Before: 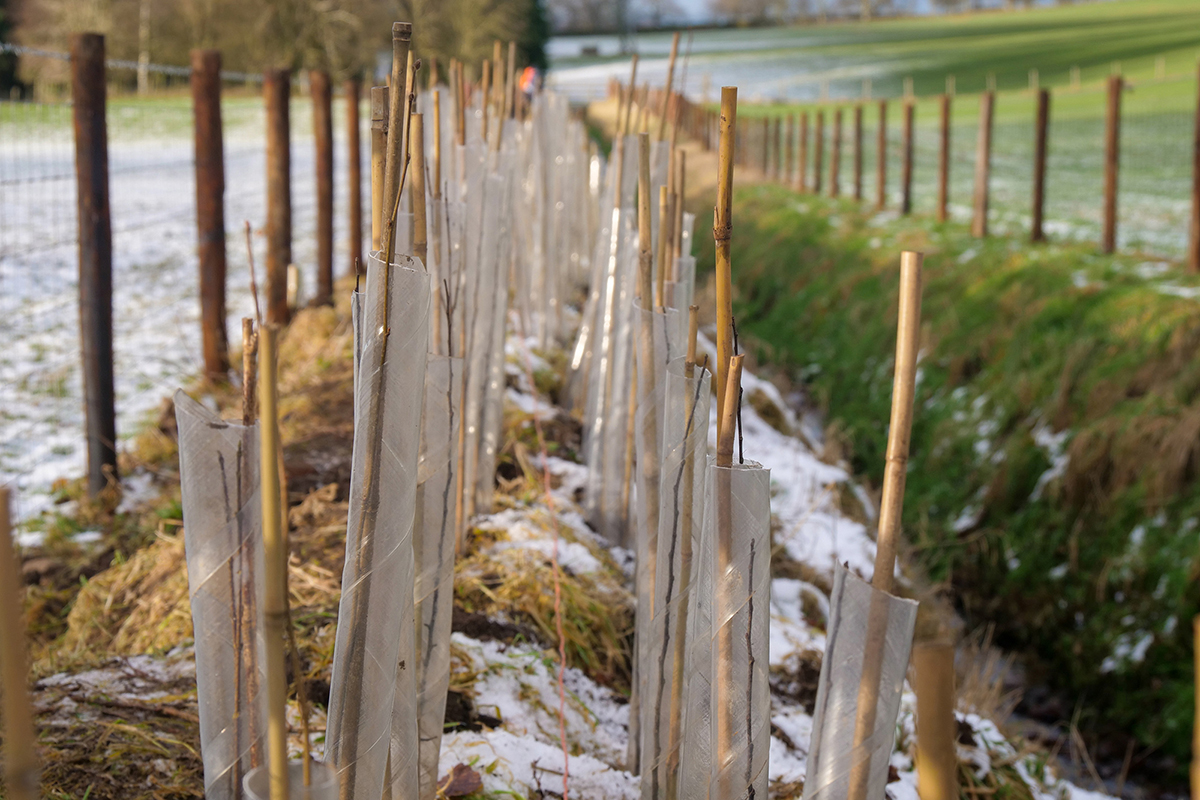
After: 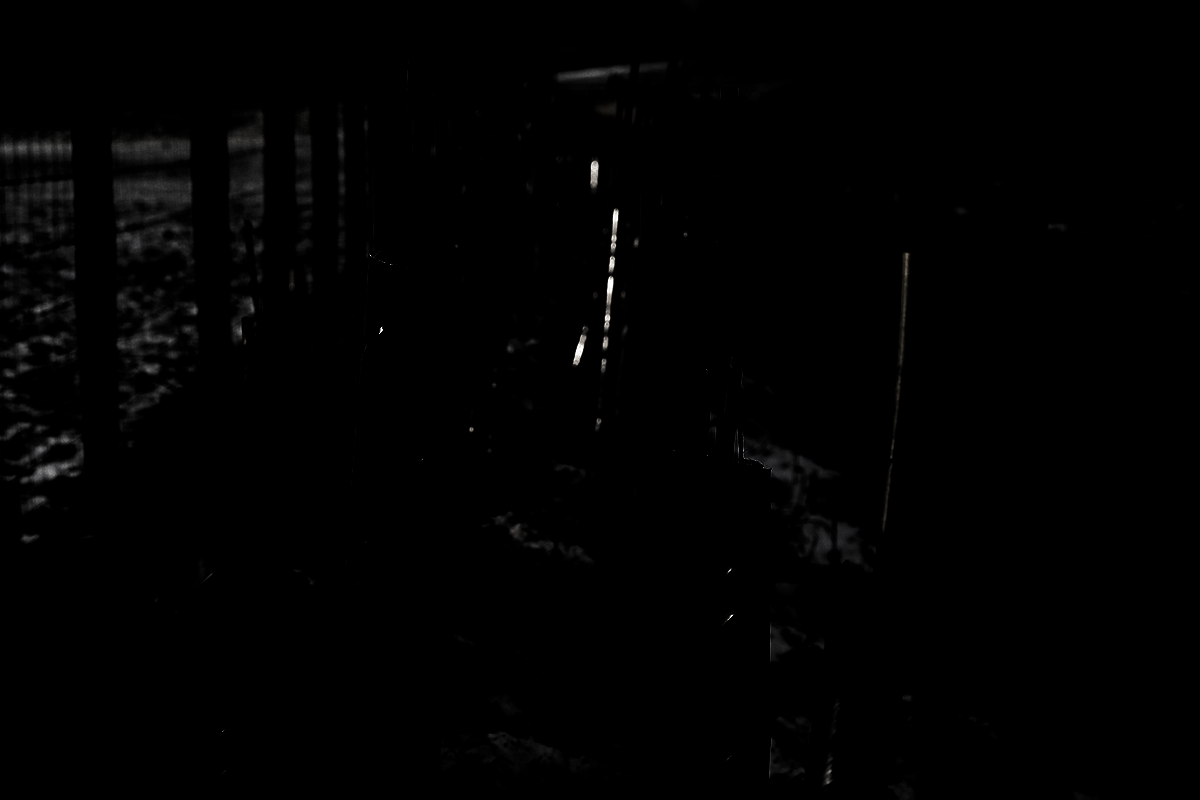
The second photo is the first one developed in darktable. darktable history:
levels: white 99.89%, levels [0.721, 0.937, 0.997]
